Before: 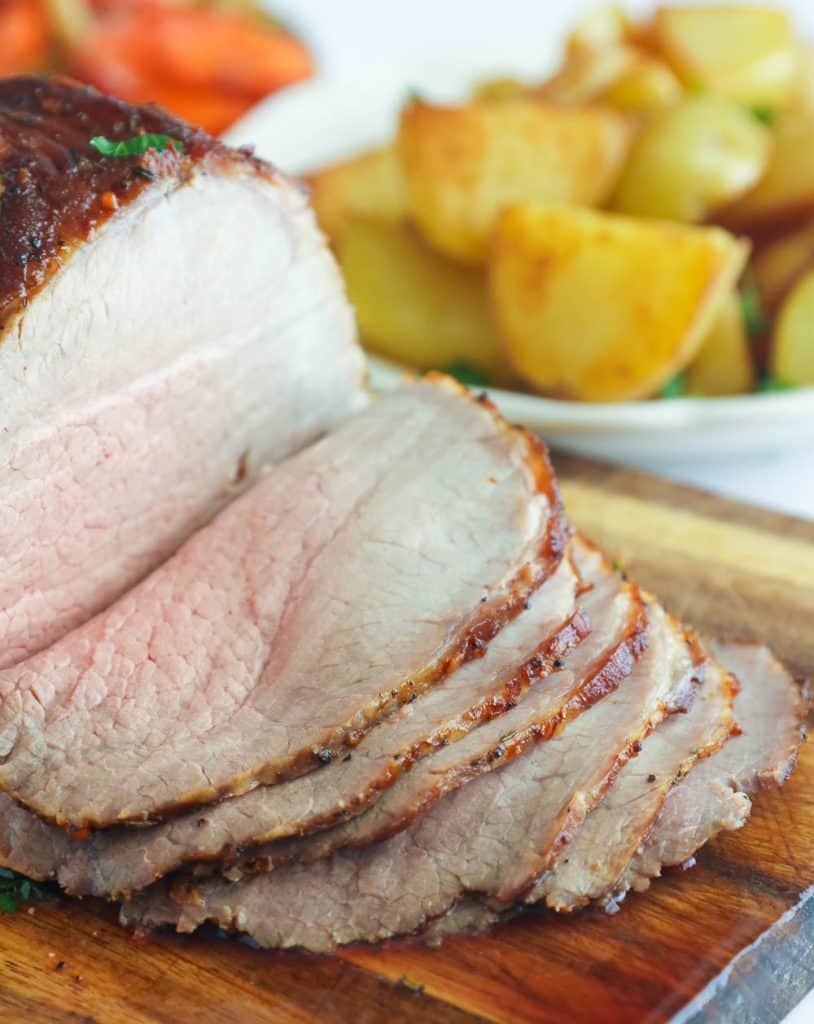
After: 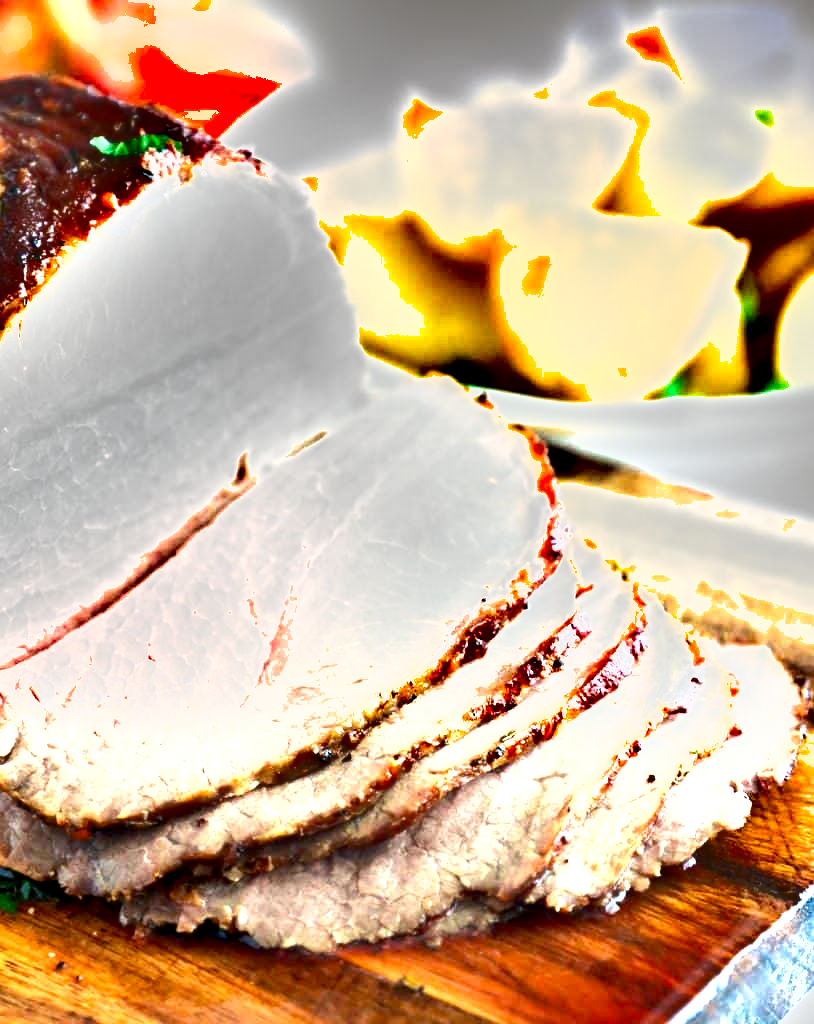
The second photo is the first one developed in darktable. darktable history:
exposure: black level correction 0.011, exposure 1.088 EV, compensate exposure bias true, compensate highlight preservation false
tone equalizer: -8 EV -0.75 EV, -7 EV -0.7 EV, -6 EV -0.6 EV, -5 EV -0.4 EV, -3 EV 0.4 EV, -2 EV 0.6 EV, -1 EV 0.7 EV, +0 EV 0.75 EV, edges refinement/feathering 500, mask exposure compensation -1.57 EV, preserve details no
shadows and highlights: soften with gaussian
